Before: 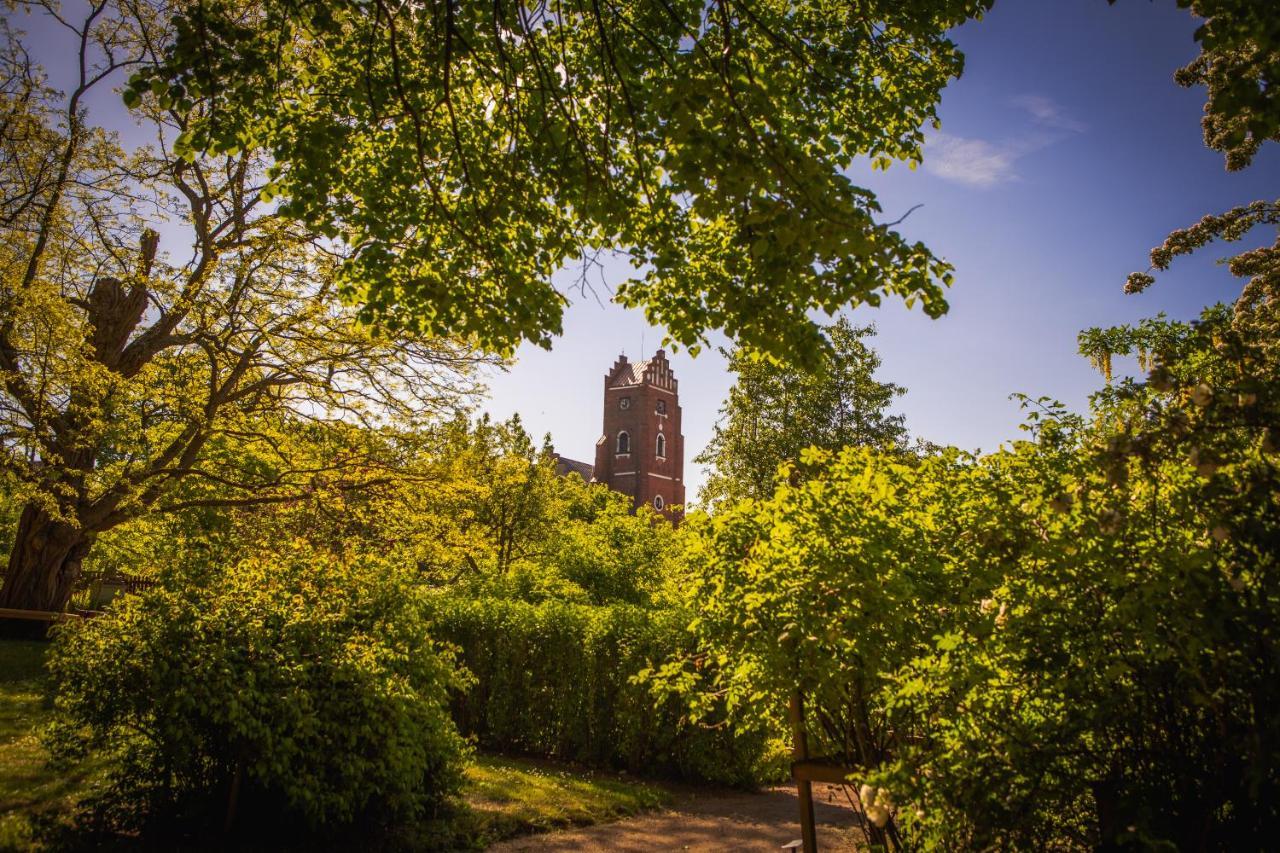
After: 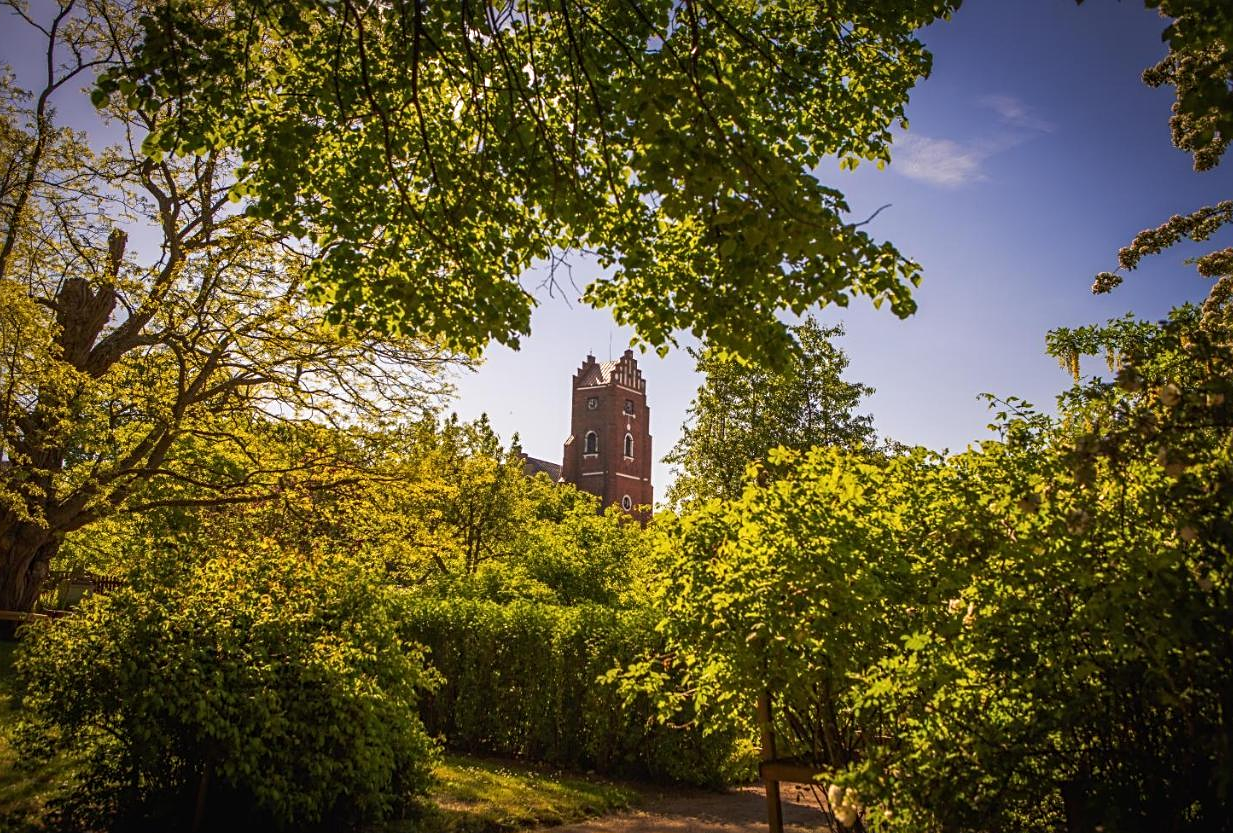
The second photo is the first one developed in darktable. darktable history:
sharpen: radius 2.529, amount 0.323
crop and rotate: left 2.536%, right 1.107%, bottom 2.246%
